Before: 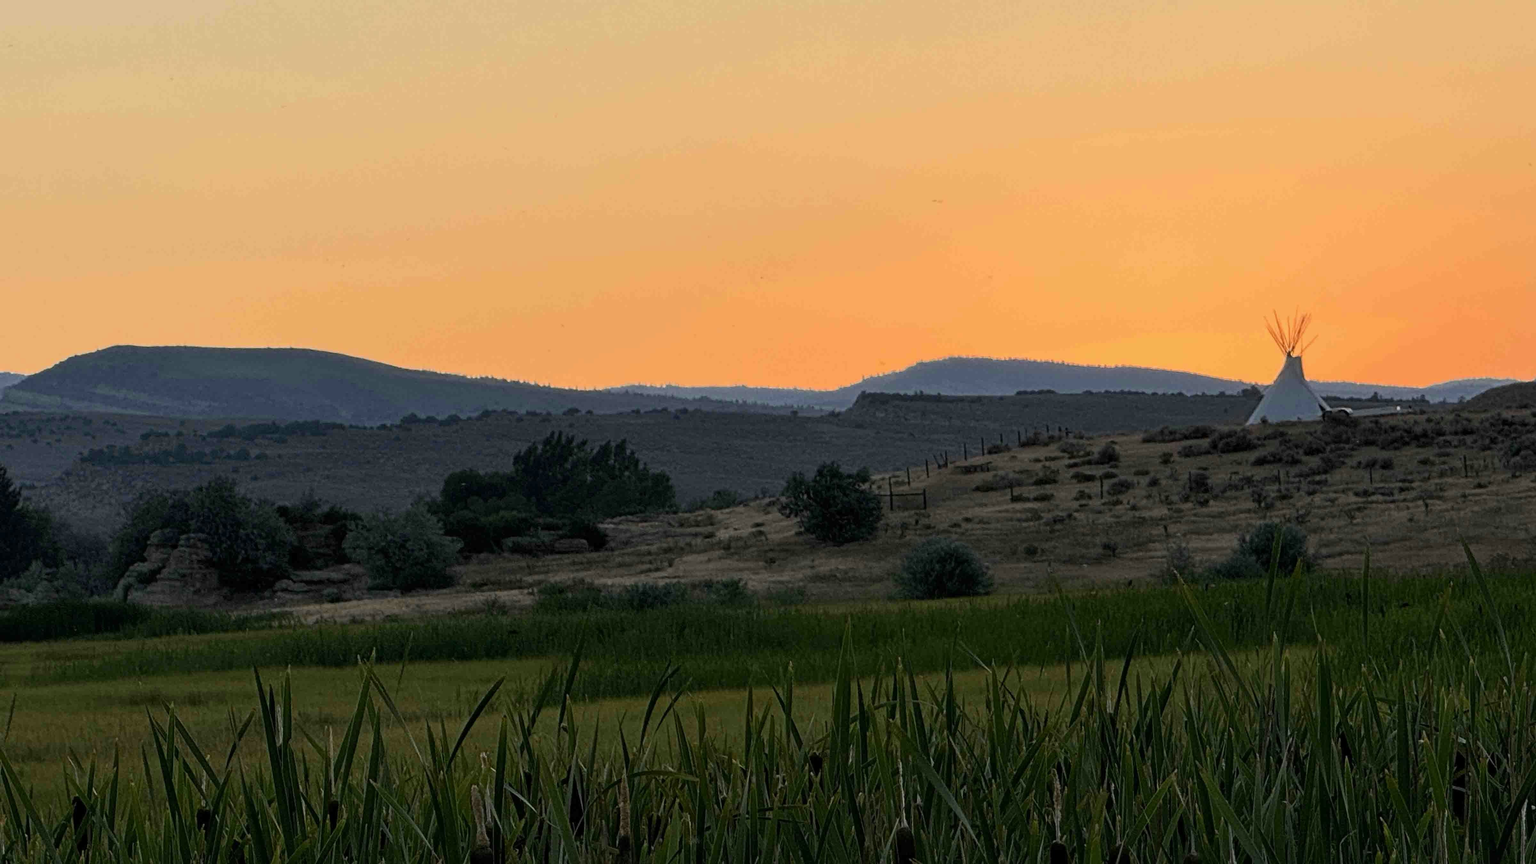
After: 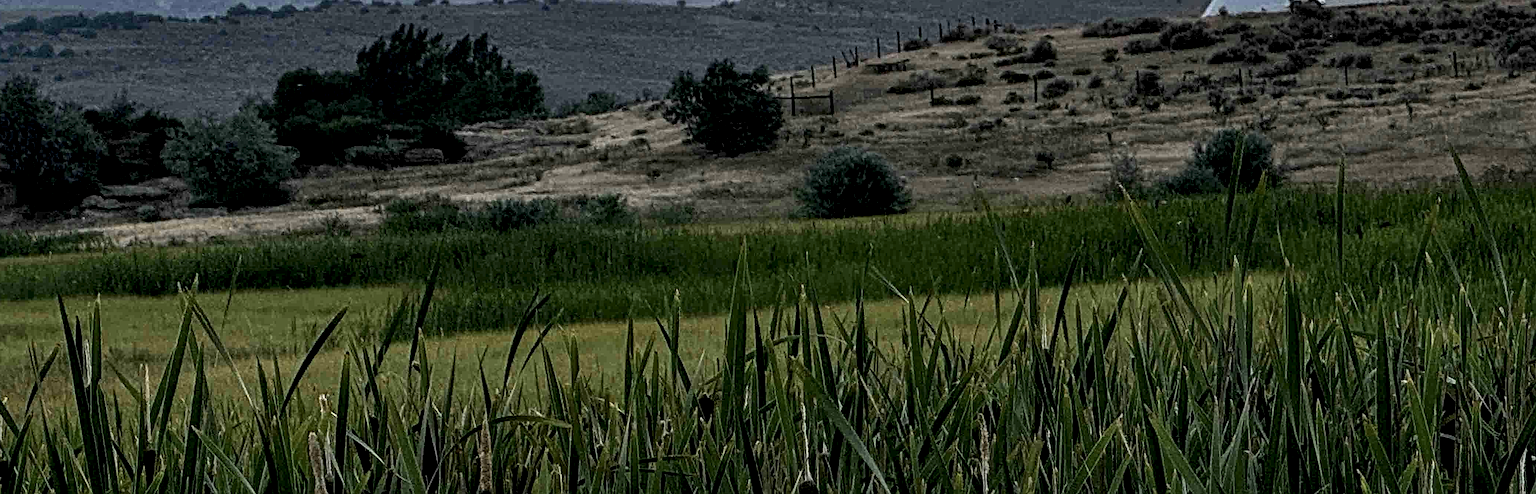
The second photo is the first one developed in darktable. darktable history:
local contrast: highlights 19%, detail 186%
sharpen: on, module defaults
exposure: black level correction 0, exposure 0.697 EV, compensate highlight preservation false
crop and rotate: left 13.289%, top 47.551%, bottom 2.768%
